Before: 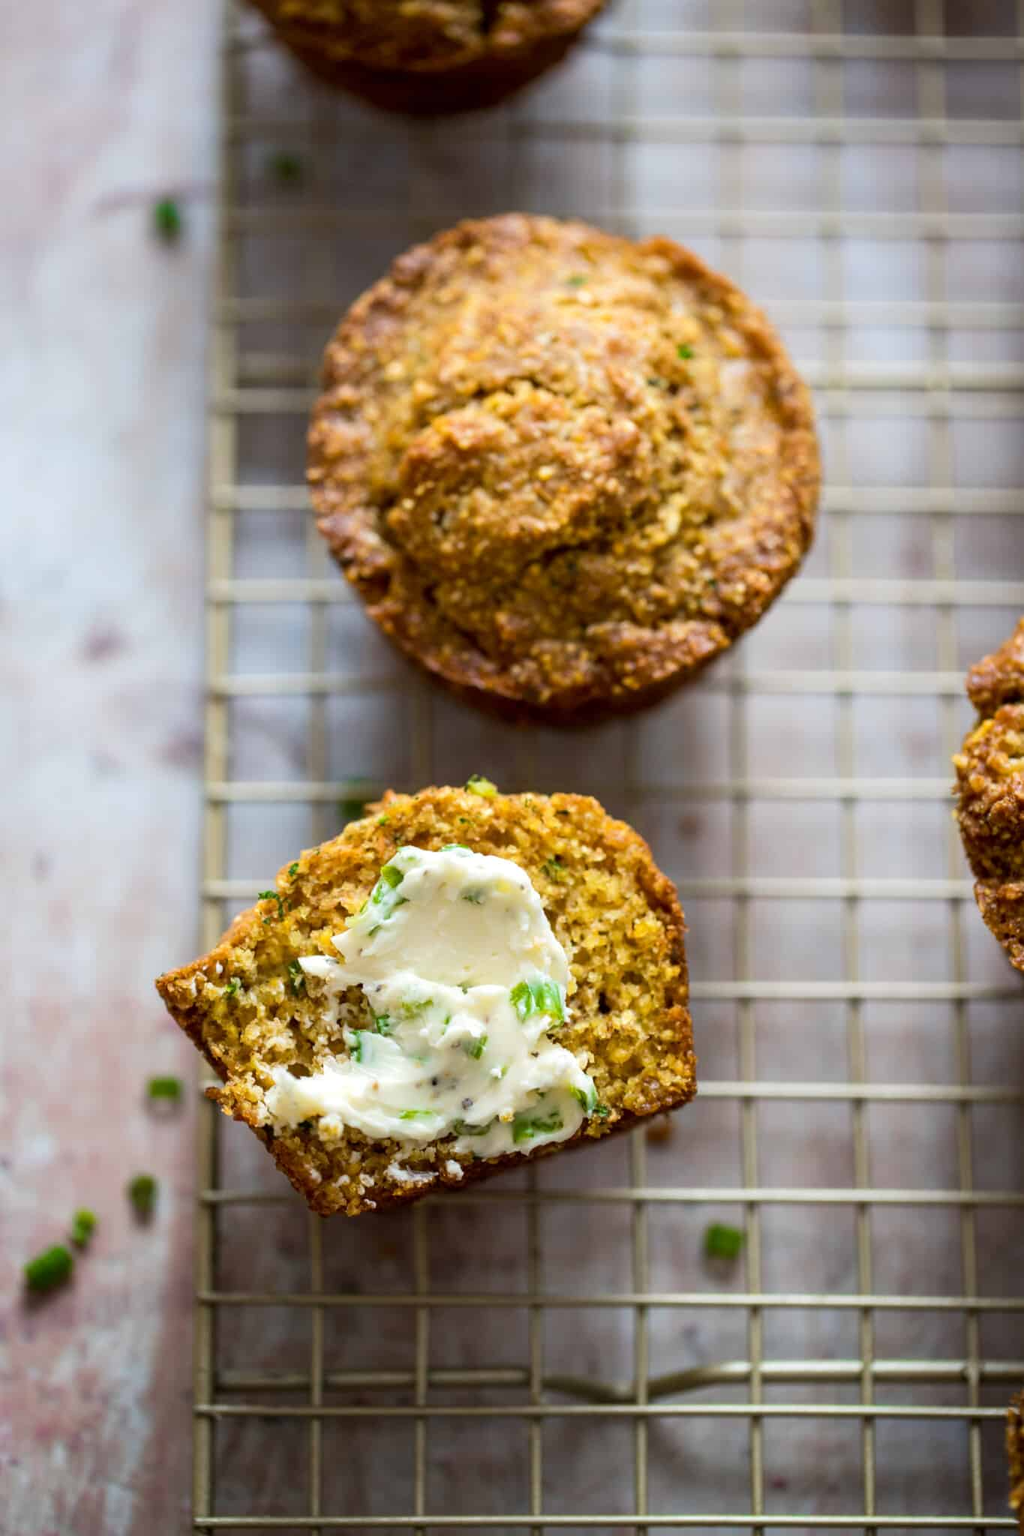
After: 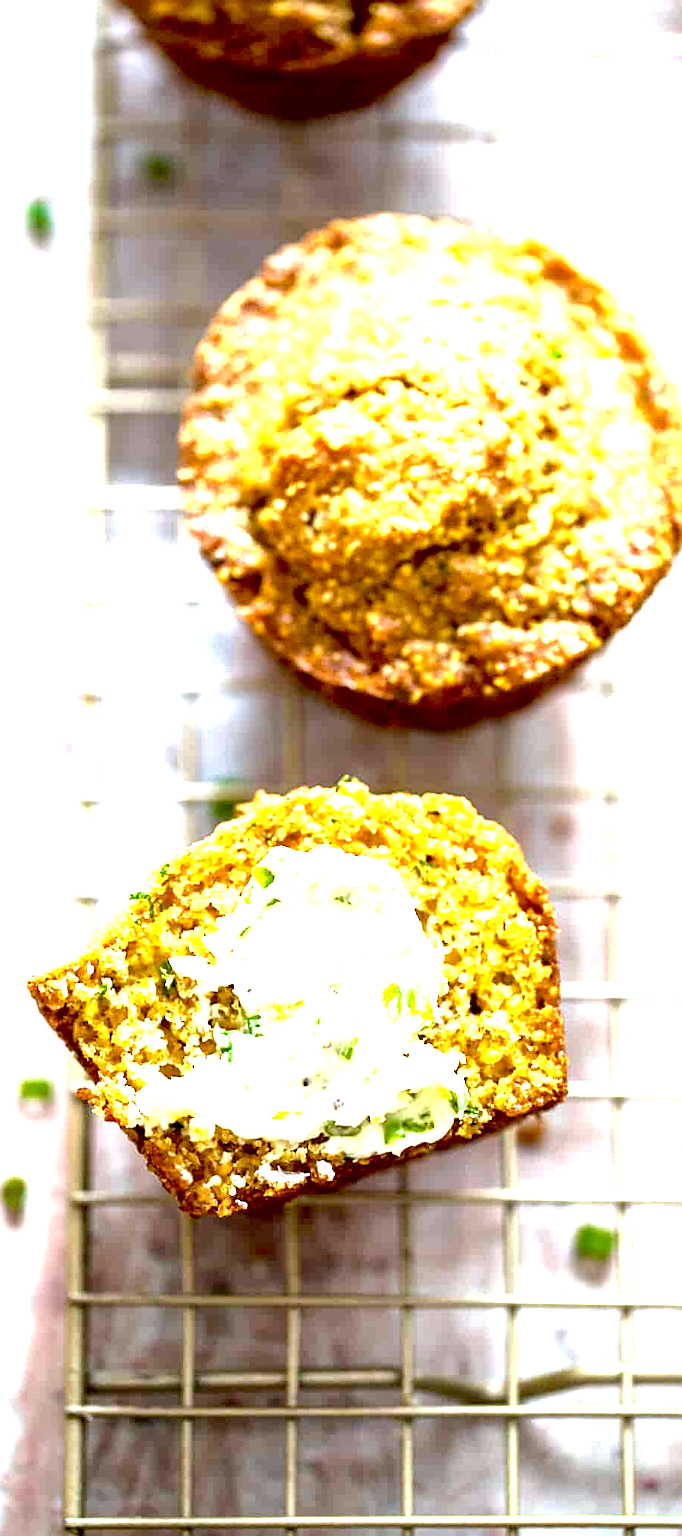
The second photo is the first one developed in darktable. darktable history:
exposure: black level correction 0.005, exposure 2.084 EV, compensate highlight preservation false
crop and rotate: left 12.648%, right 20.685%
local contrast: mode bilateral grid, contrast 20, coarseness 100, detail 150%, midtone range 0.2
sharpen: on, module defaults
white balance: red 0.988, blue 1.017
